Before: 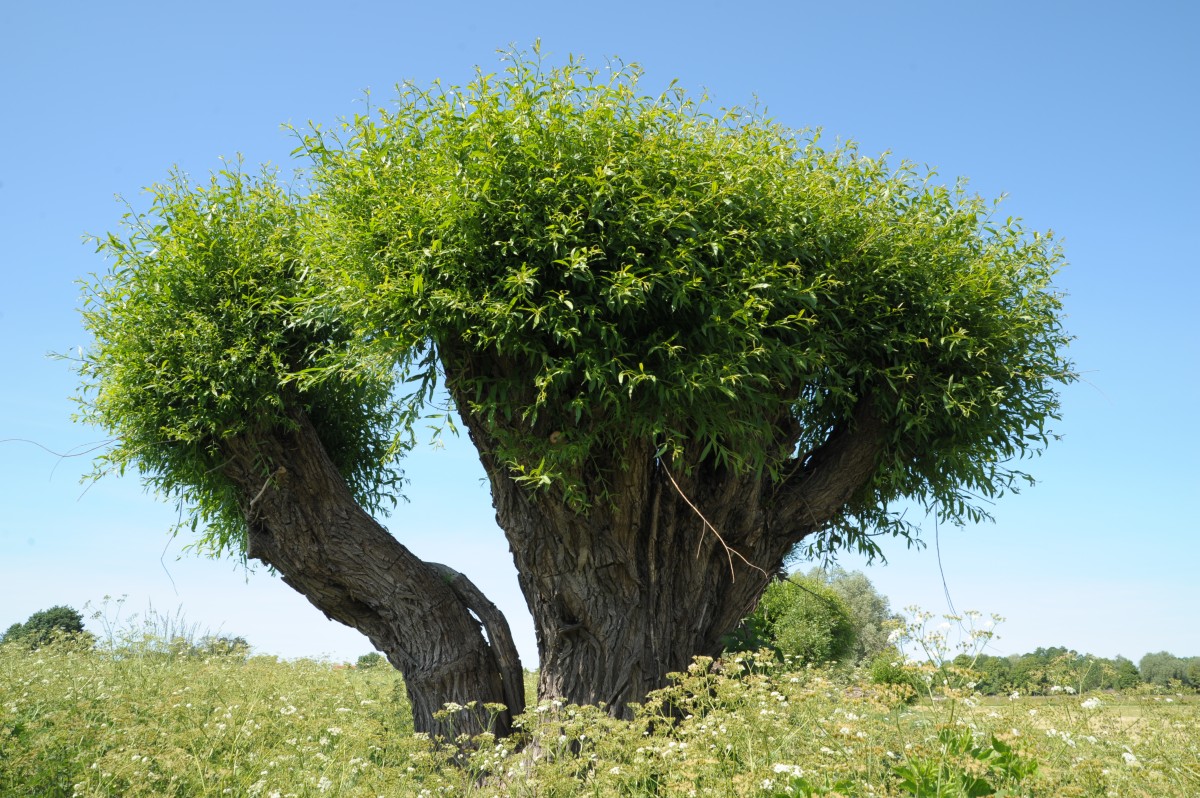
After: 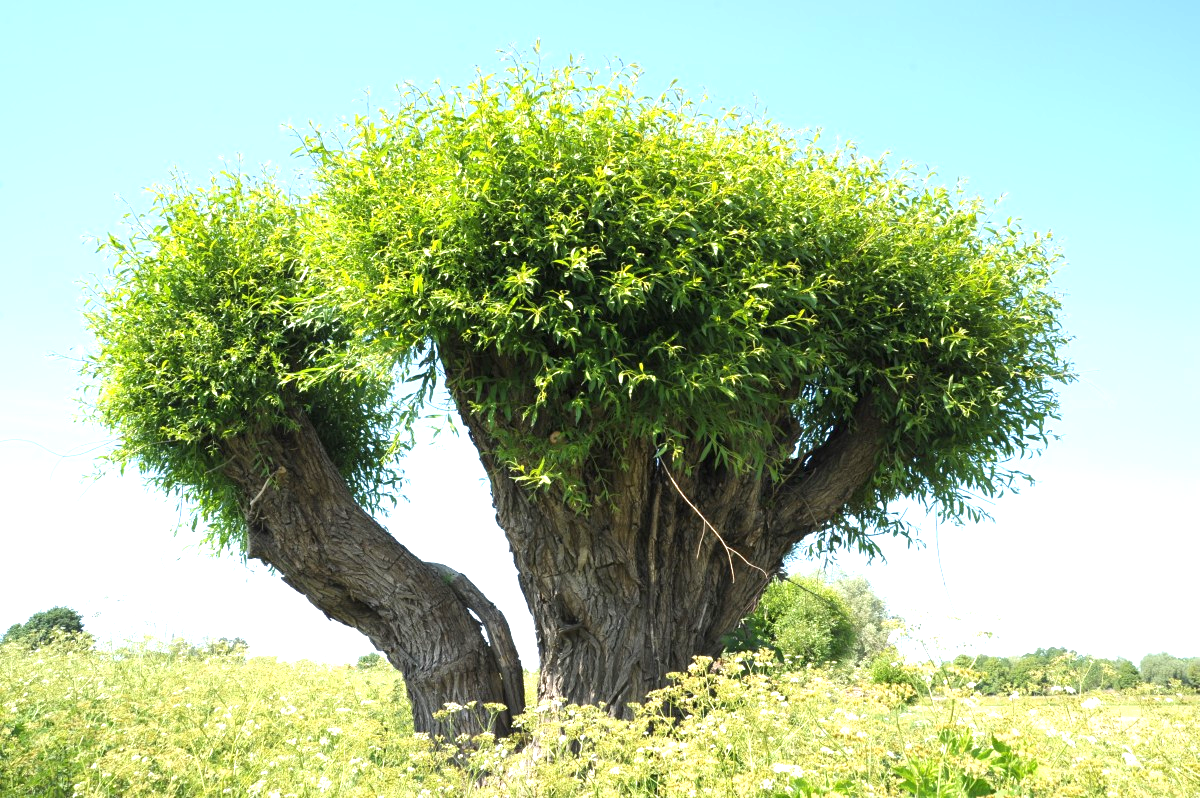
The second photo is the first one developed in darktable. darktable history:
exposure: black level correction 0, exposure 1.106 EV, compensate highlight preservation false
